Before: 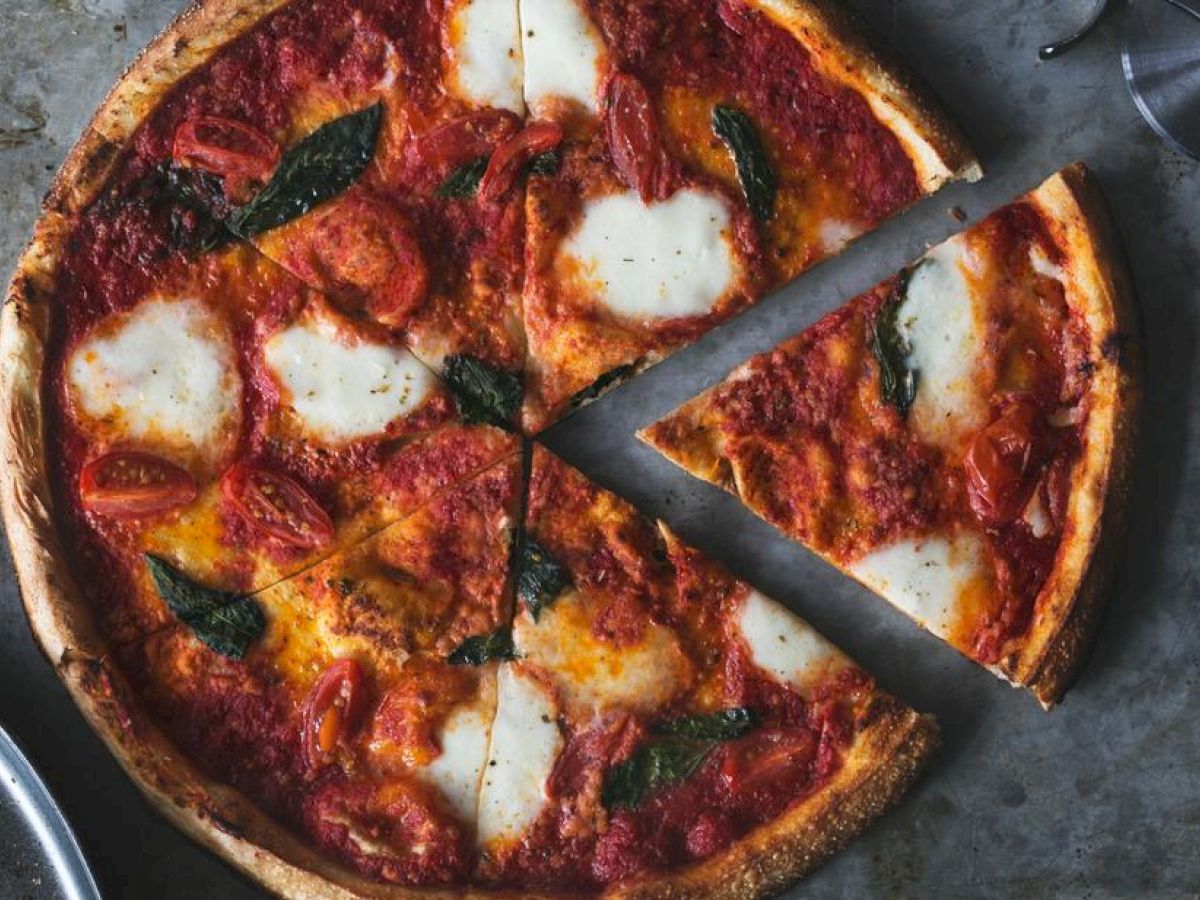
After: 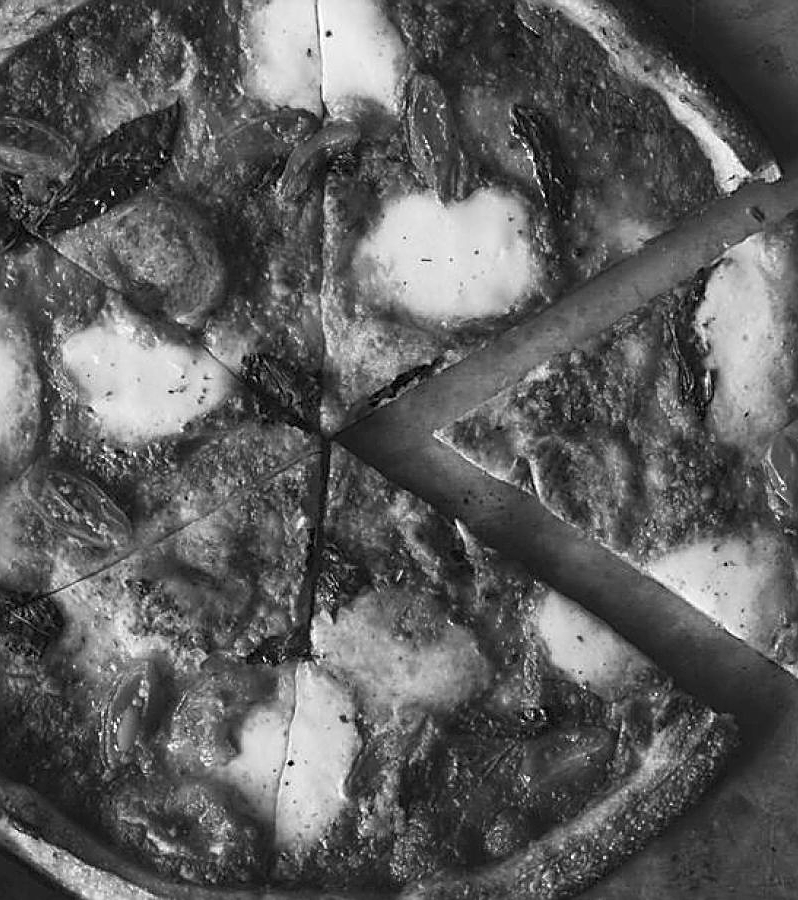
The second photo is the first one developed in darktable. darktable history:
crop: left 16.899%, right 16.556%
monochrome: on, module defaults
sharpen: amount 1
